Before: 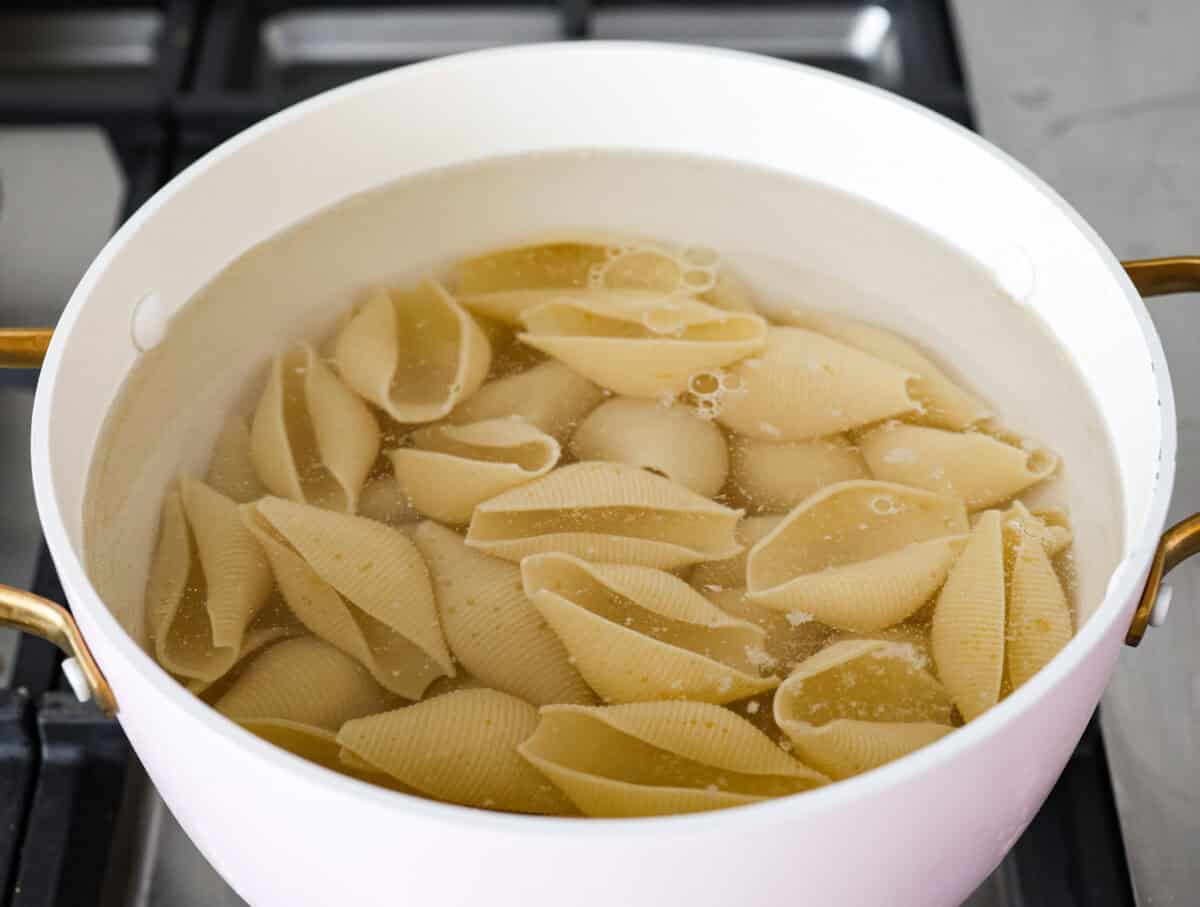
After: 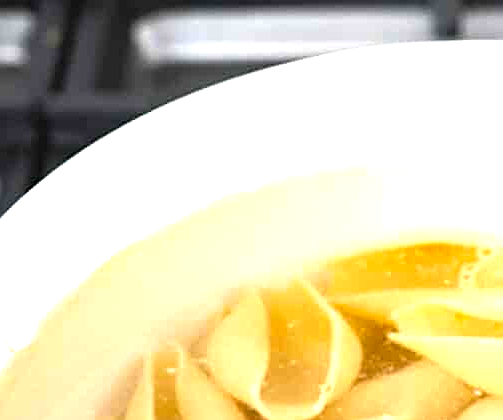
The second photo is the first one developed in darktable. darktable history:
crop and rotate: left 10.817%, top 0.062%, right 47.194%, bottom 53.626%
sharpen: on, module defaults
contrast brightness saturation: contrast 0.04, saturation 0.16
white balance: emerald 1
exposure: black level correction 0, exposure 1.45 EV, compensate exposure bias true, compensate highlight preservation false
